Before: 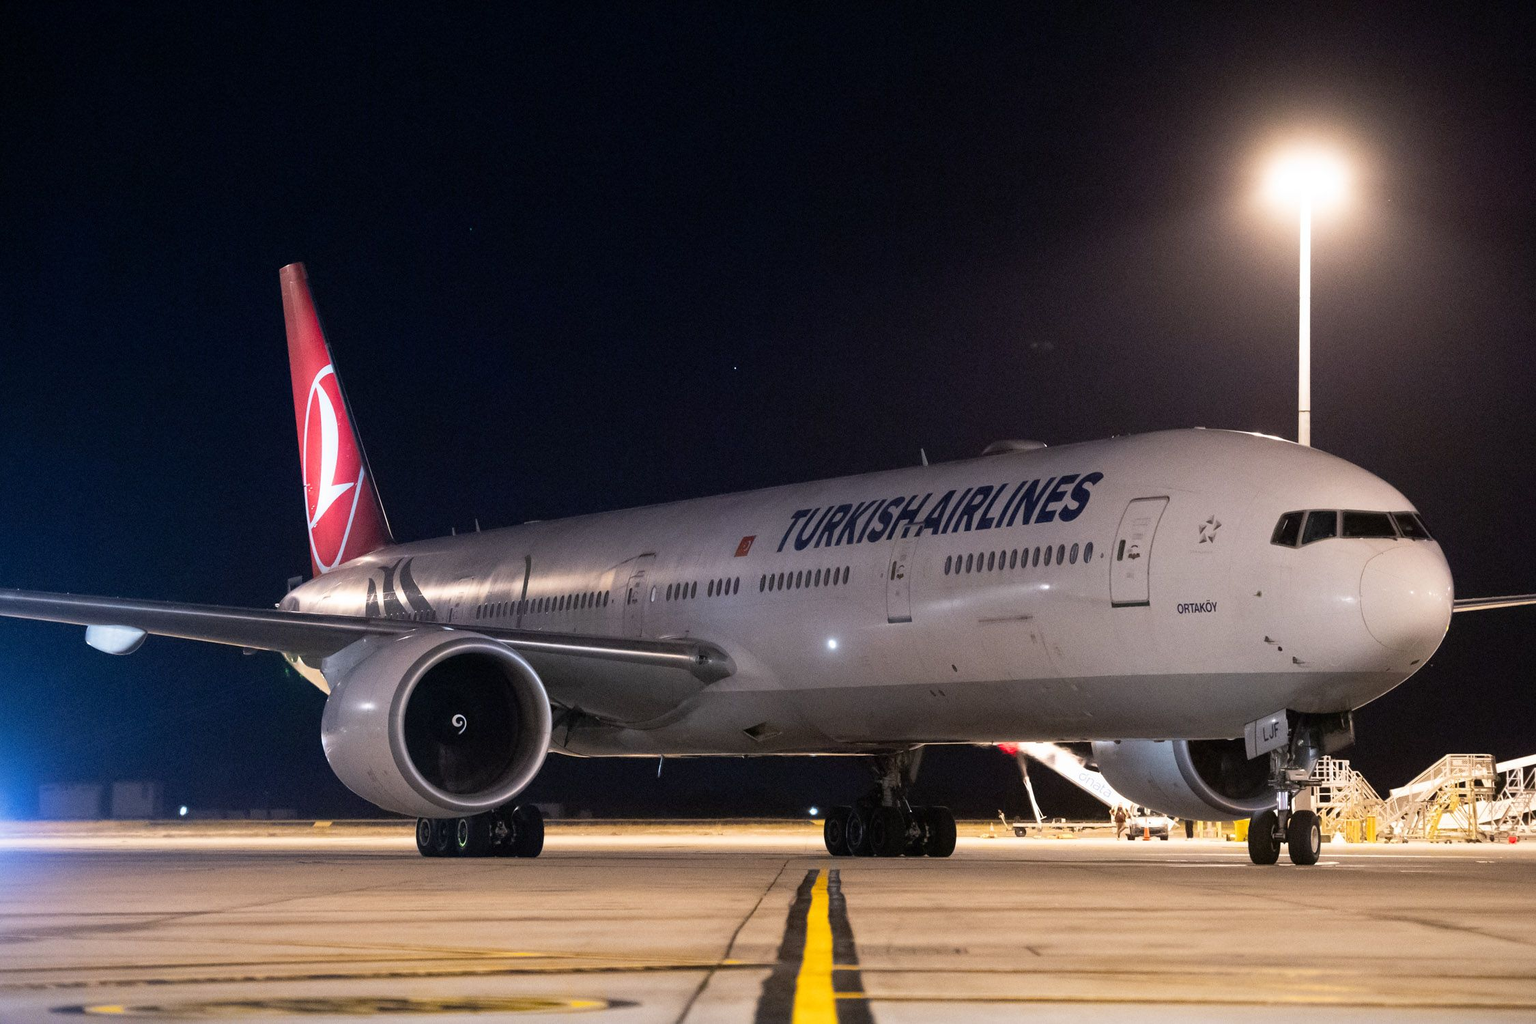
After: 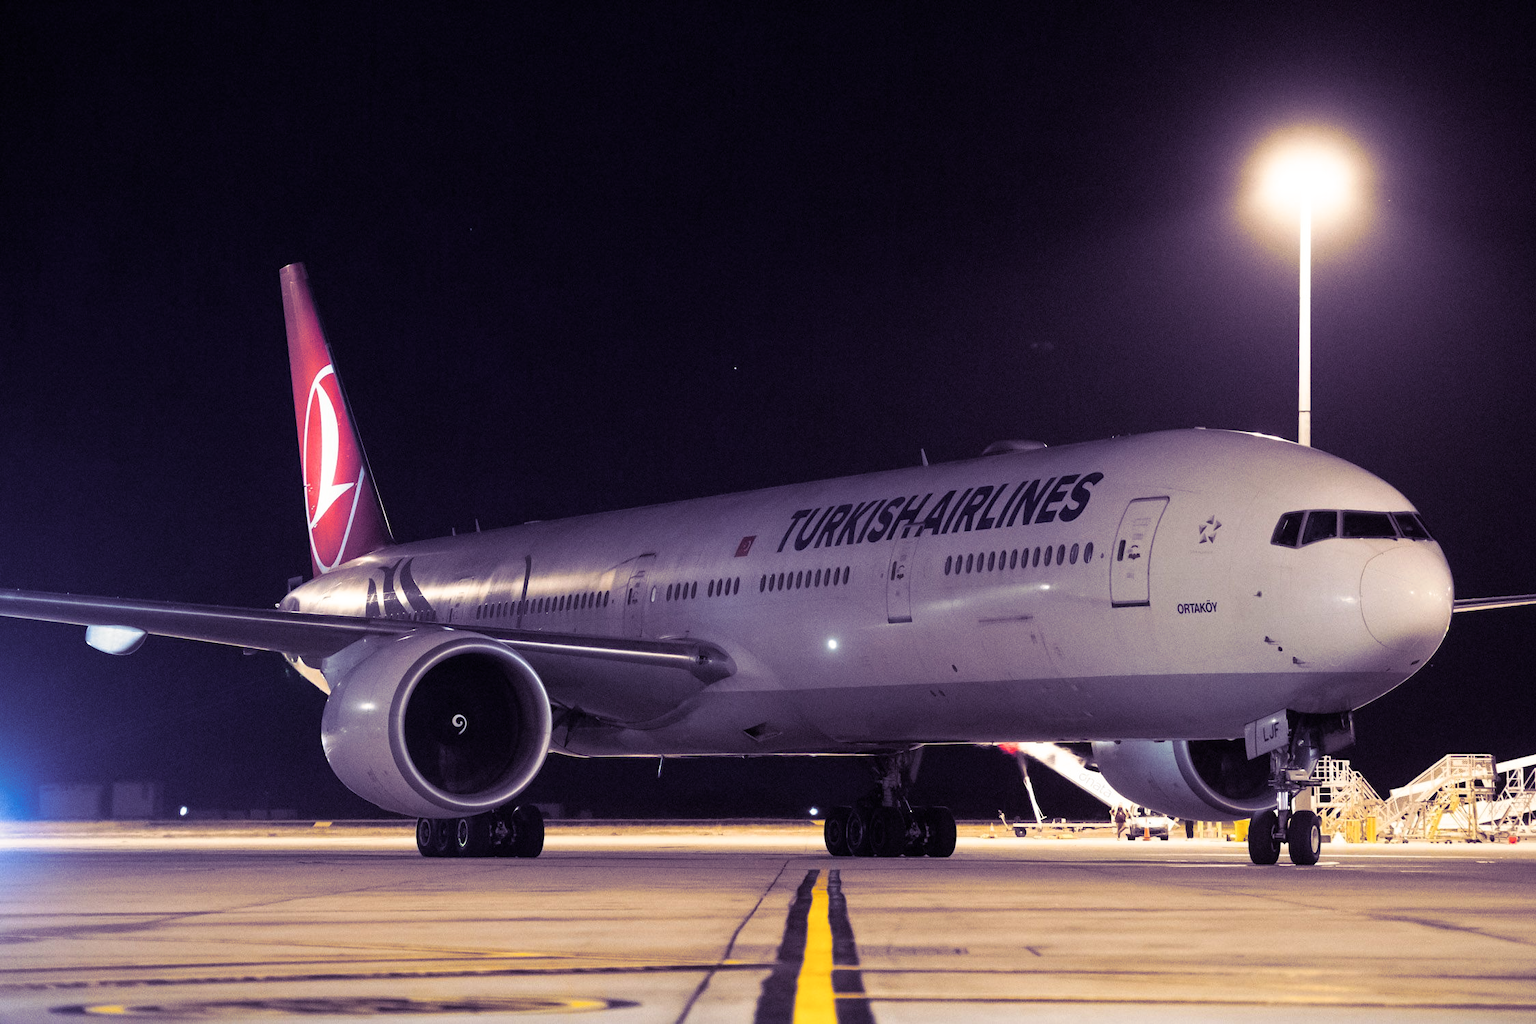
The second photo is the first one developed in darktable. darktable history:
split-toning: shadows › hue 255.6°, shadows › saturation 0.66, highlights › hue 43.2°, highlights › saturation 0.68, balance -50.1
shadows and highlights: shadows 0, highlights 40
